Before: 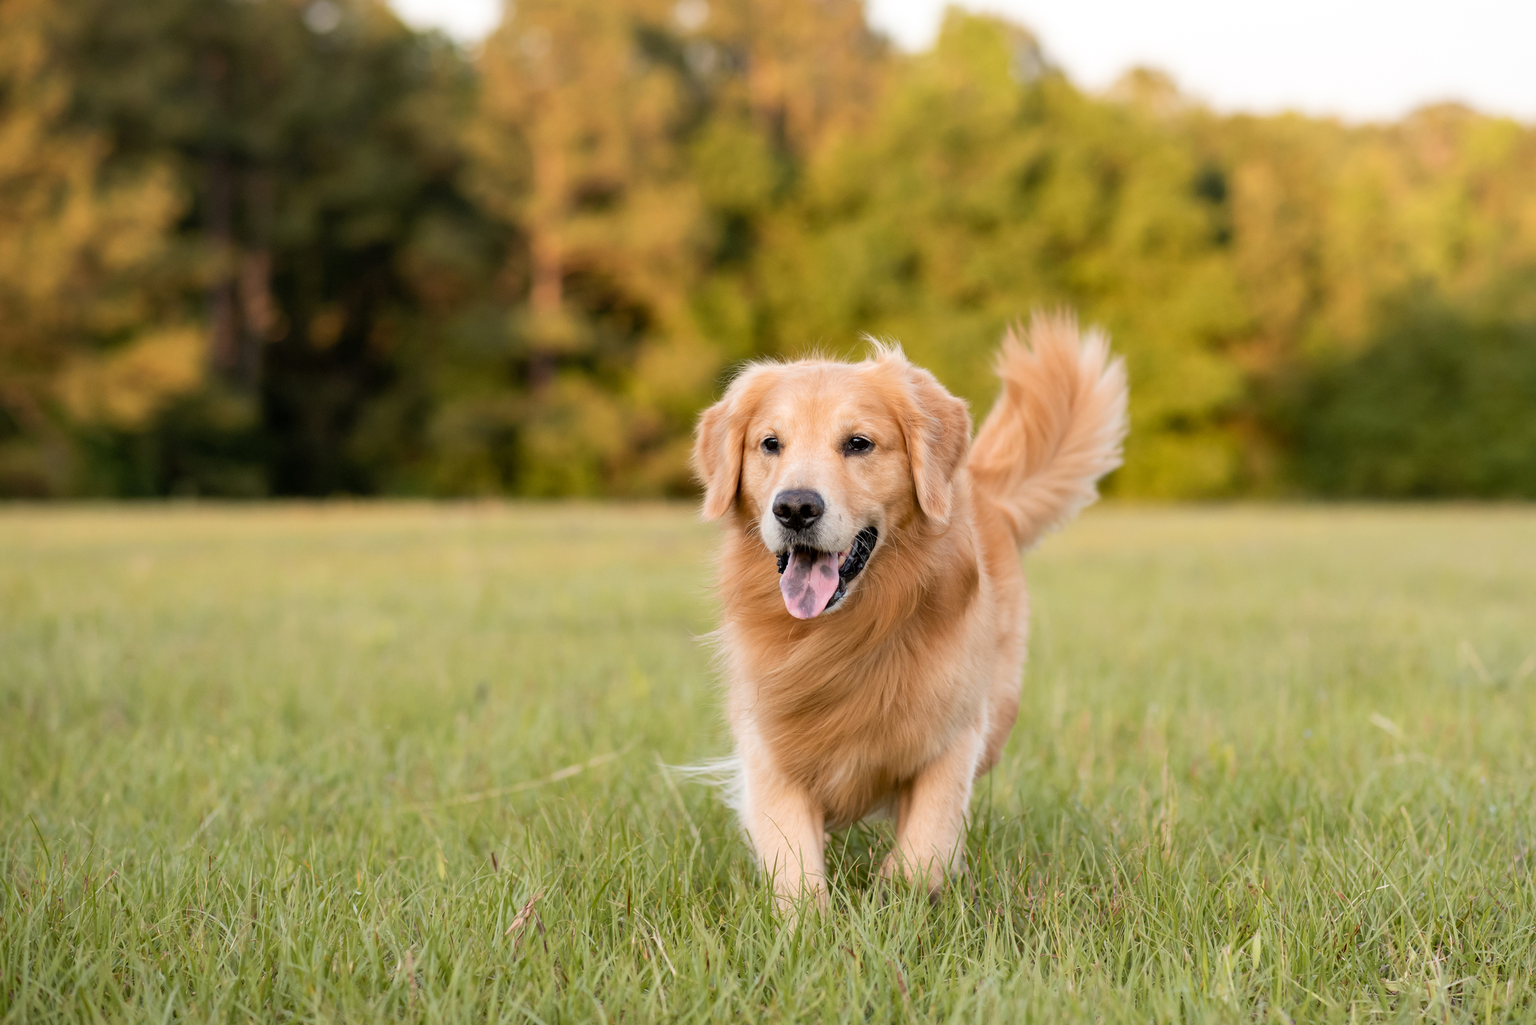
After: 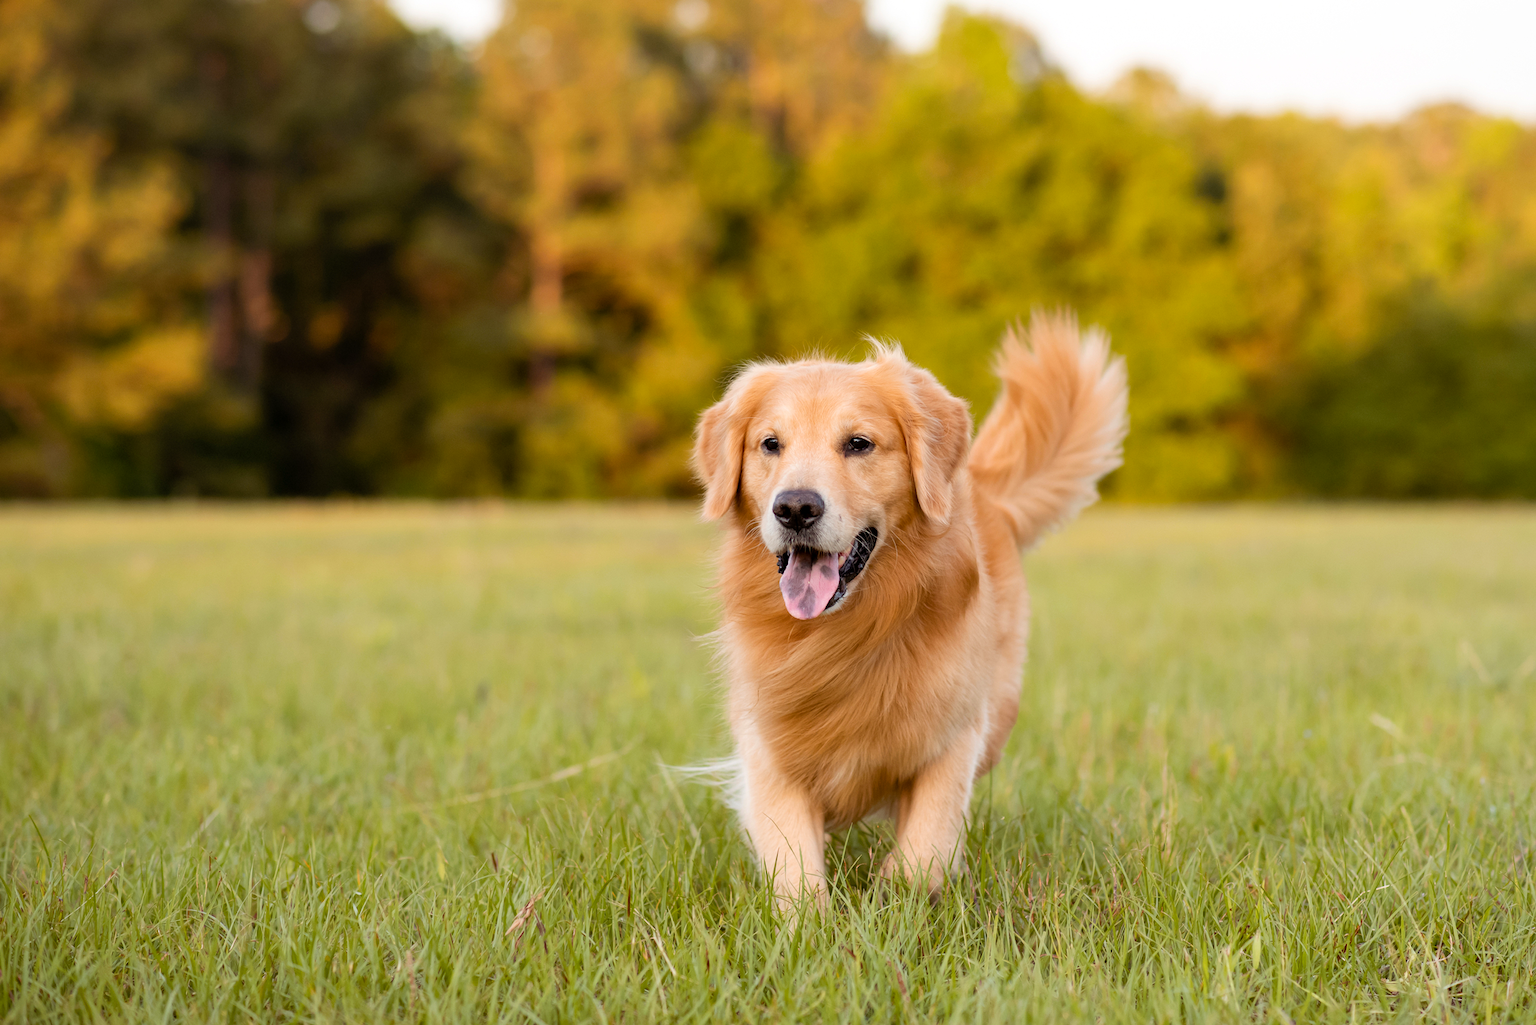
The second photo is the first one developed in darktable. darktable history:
color balance rgb: shadows lift › chroma 4.398%, shadows lift › hue 25.22°, linear chroma grading › global chroma 14.882%, perceptual saturation grading › global saturation 0.914%
color correction: highlights b* 0.042
